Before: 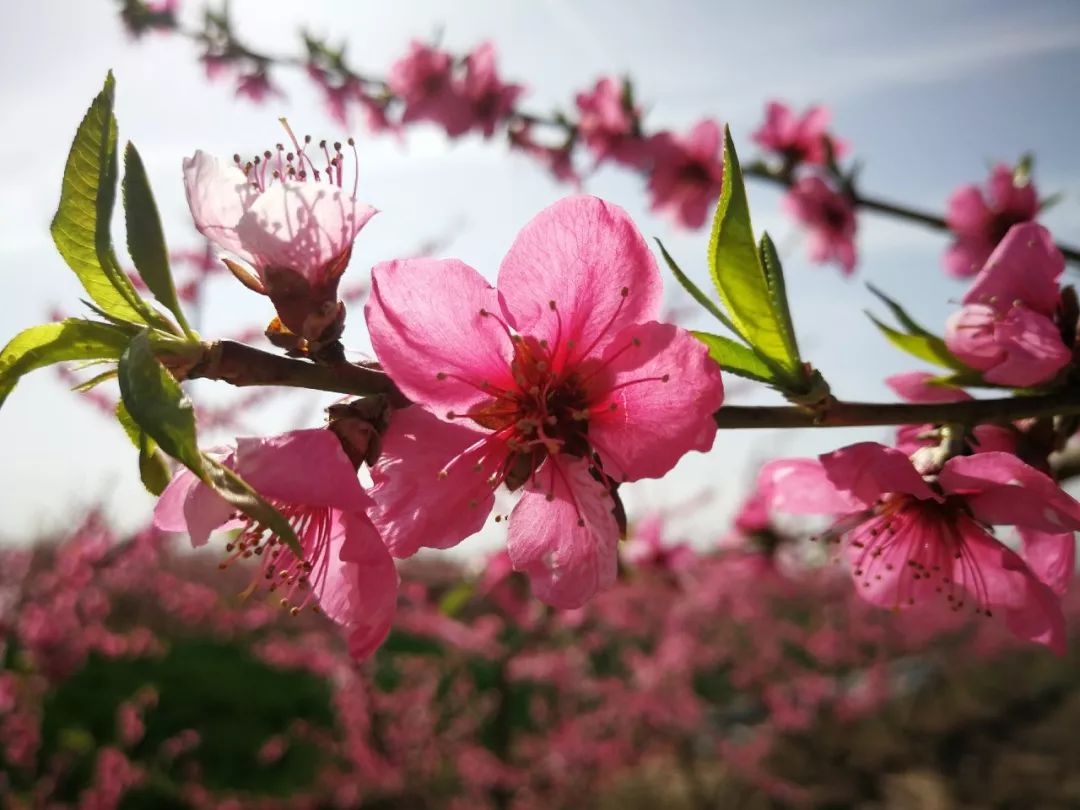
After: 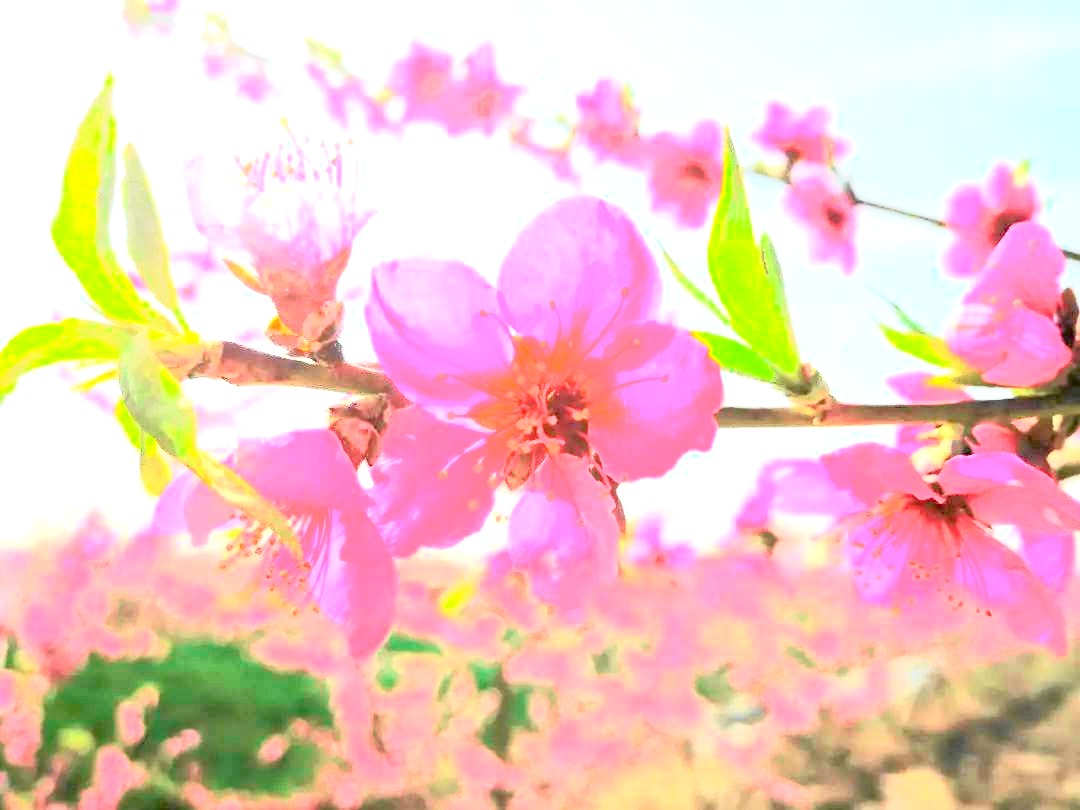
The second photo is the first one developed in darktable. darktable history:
color correction: highlights b* 0.048, saturation 0.817
exposure: exposure 2.939 EV, compensate highlight preservation false
tone curve: curves: ch0 [(0, 0.015) (0.091, 0.055) (0.184, 0.159) (0.304, 0.382) (0.492, 0.579) (0.628, 0.755) (0.832, 0.932) (0.984, 0.963)]; ch1 [(0, 0) (0.34, 0.235) (0.46, 0.46) (0.515, 0.502) (0.553, 0.567) (0.764, 0.815) (1, 1)]; ch2 [(0, 0) (0.44, 0.458) (0.479, 0.492) (0.524, 0.507) (0.557, 0.567) (0.673, 0.699) (1, 1)], color space Lab, independent channels, preserve colors none
tone equalizer: on, module defaults
contrast brightness saturation: contrast 0.237, brightness 0.259, saturation 0.38
